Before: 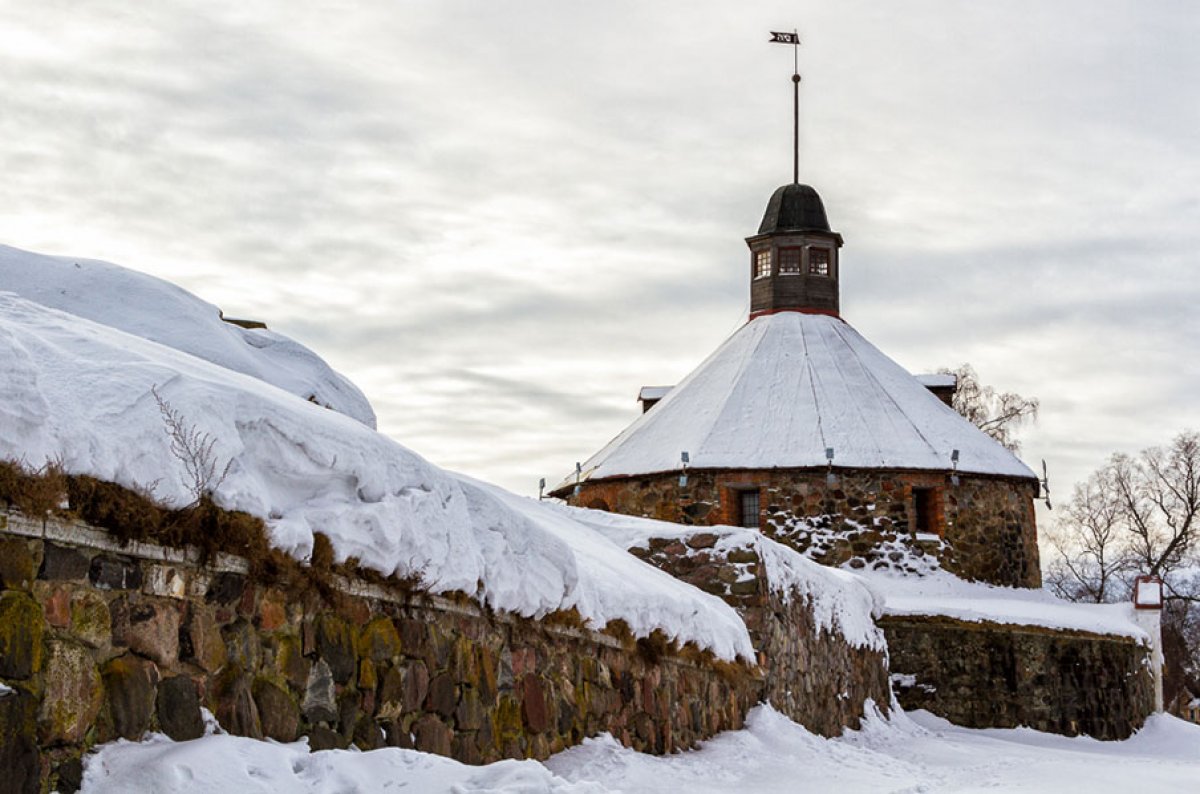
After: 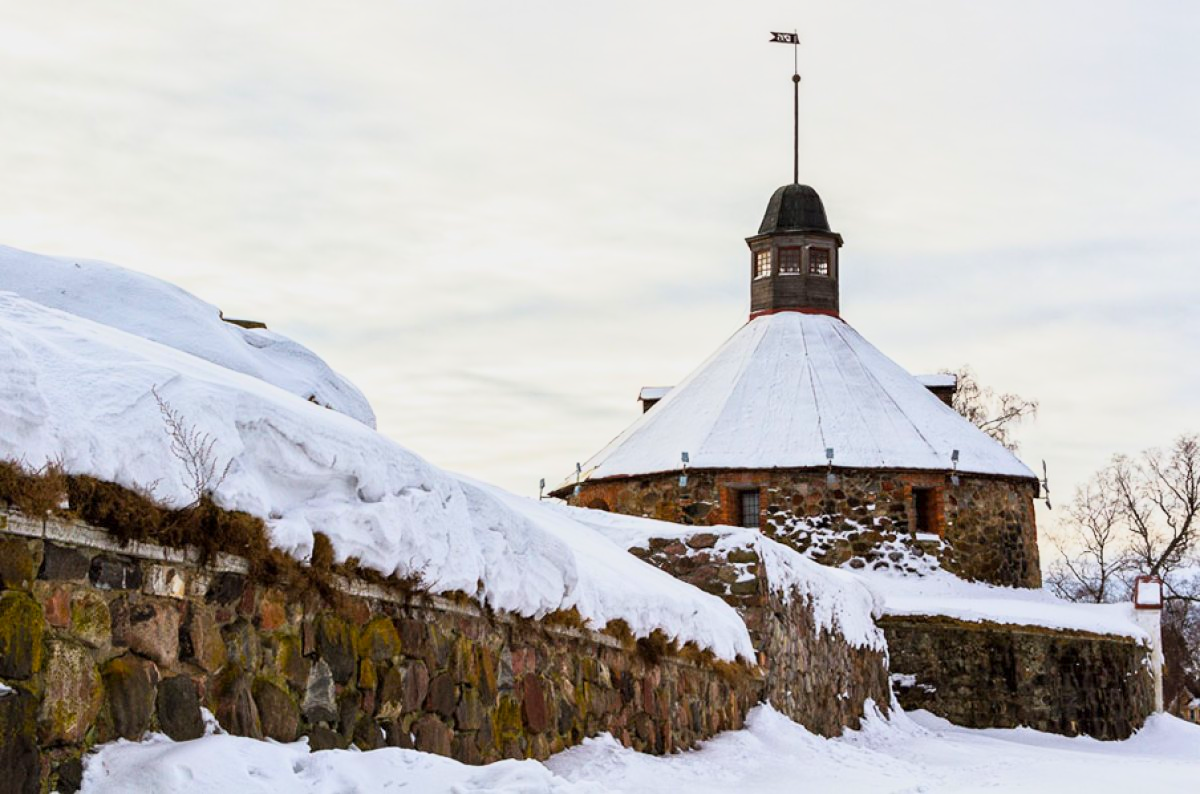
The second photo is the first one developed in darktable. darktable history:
base curve: curves: ch0 [(0, 0) (0.088, 0.125) (0.176, 0.251) (0.354, 0.501) (0.613, 0.749) (1, 0.877)]
color balance rgb: perceptual saturation grading › global saturation 0.159%, global vibrance 20%
